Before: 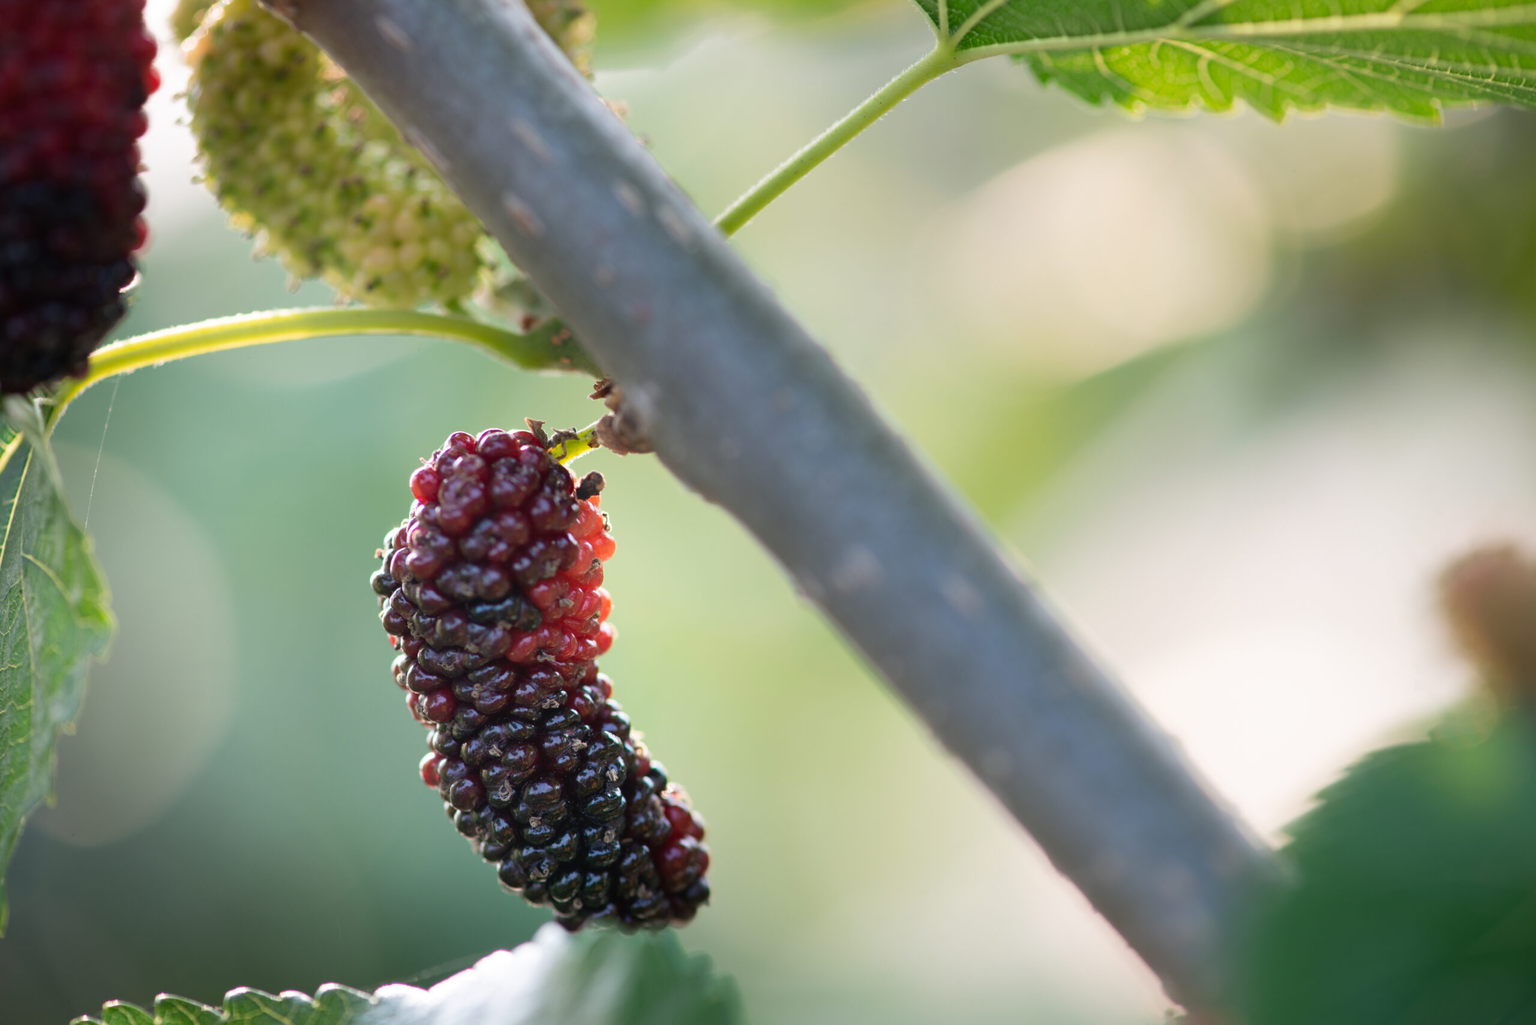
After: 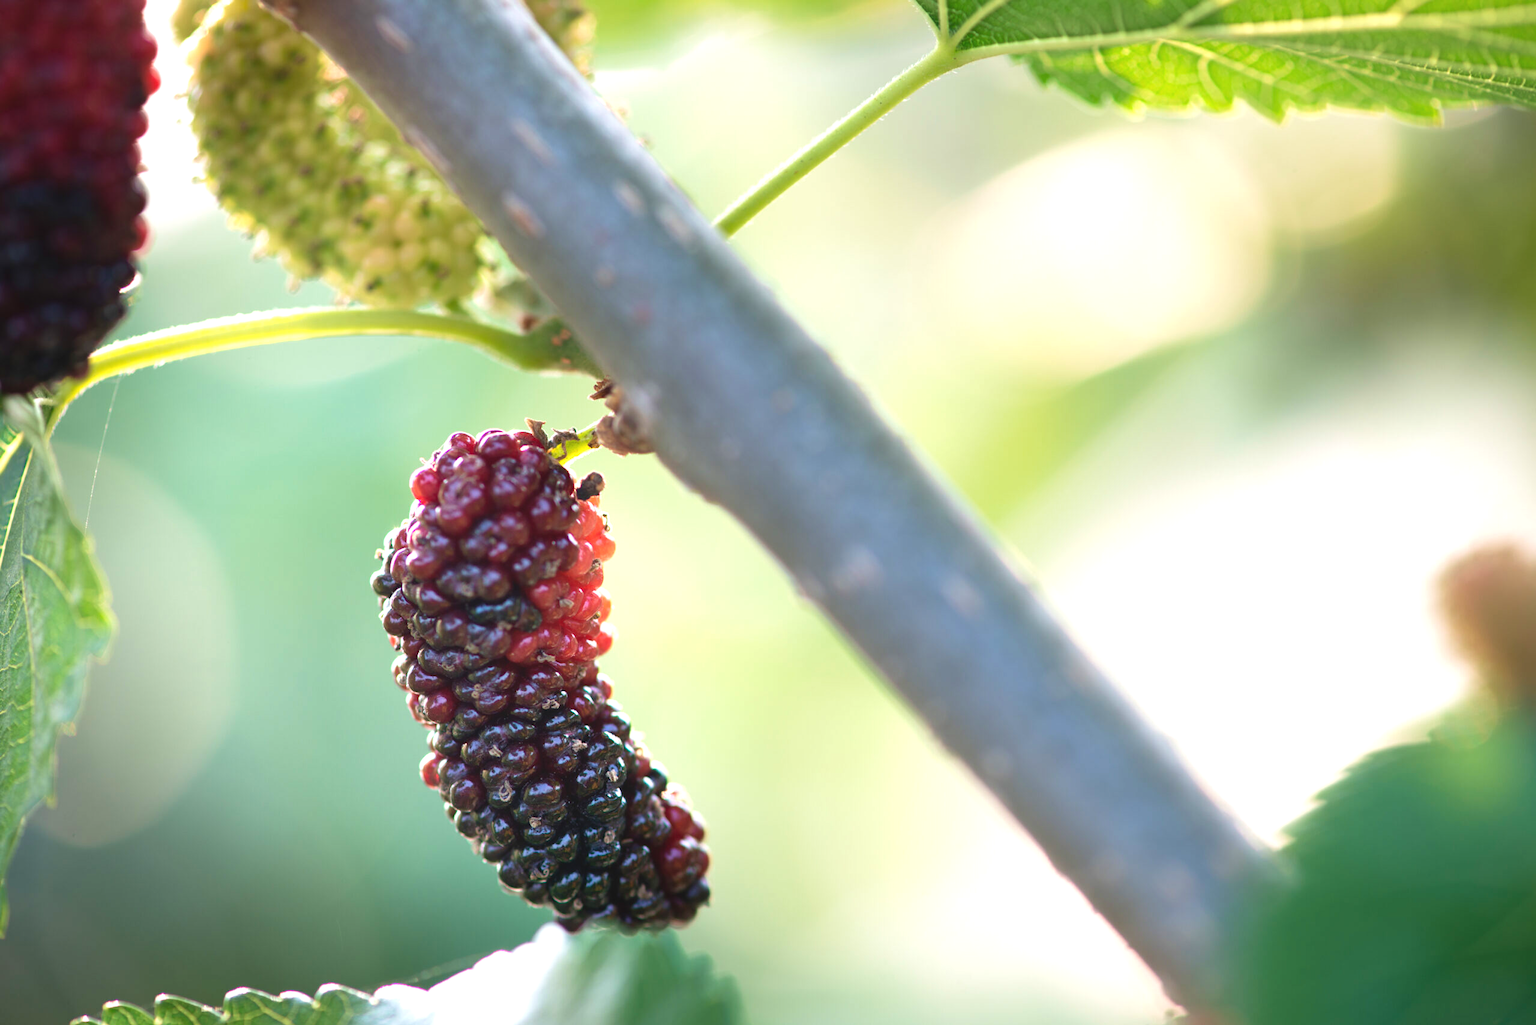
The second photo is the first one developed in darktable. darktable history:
velvia: on, module defaults
exposure: black level correction -0.002, exposure 0.704 EV, compensate highlight preservation false
